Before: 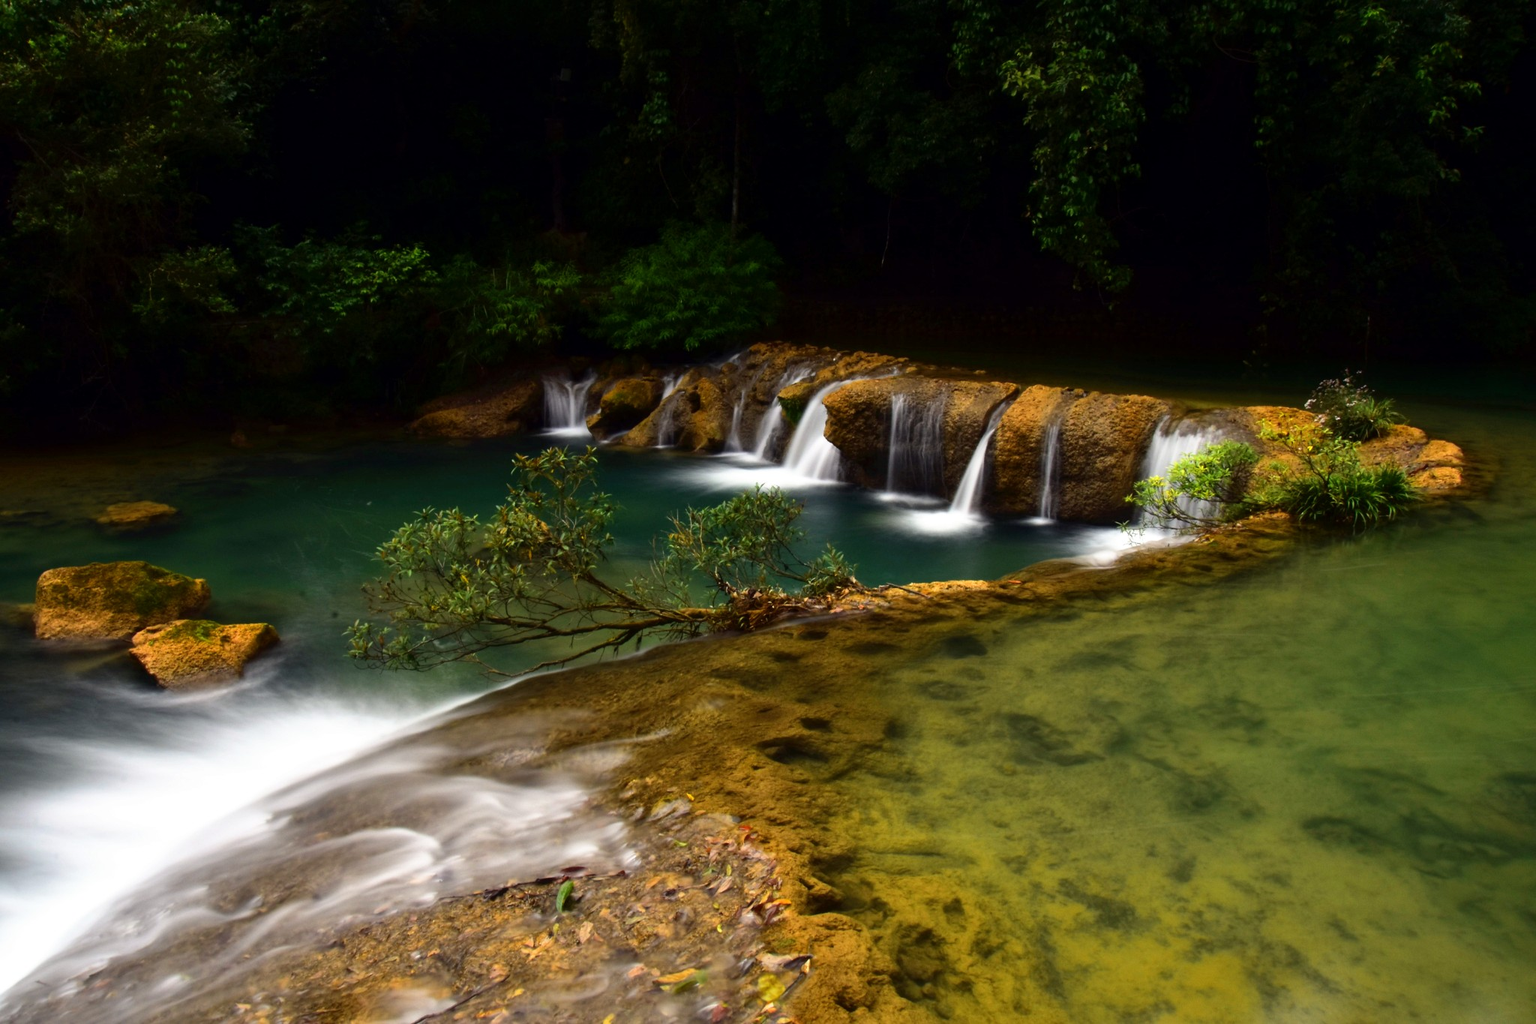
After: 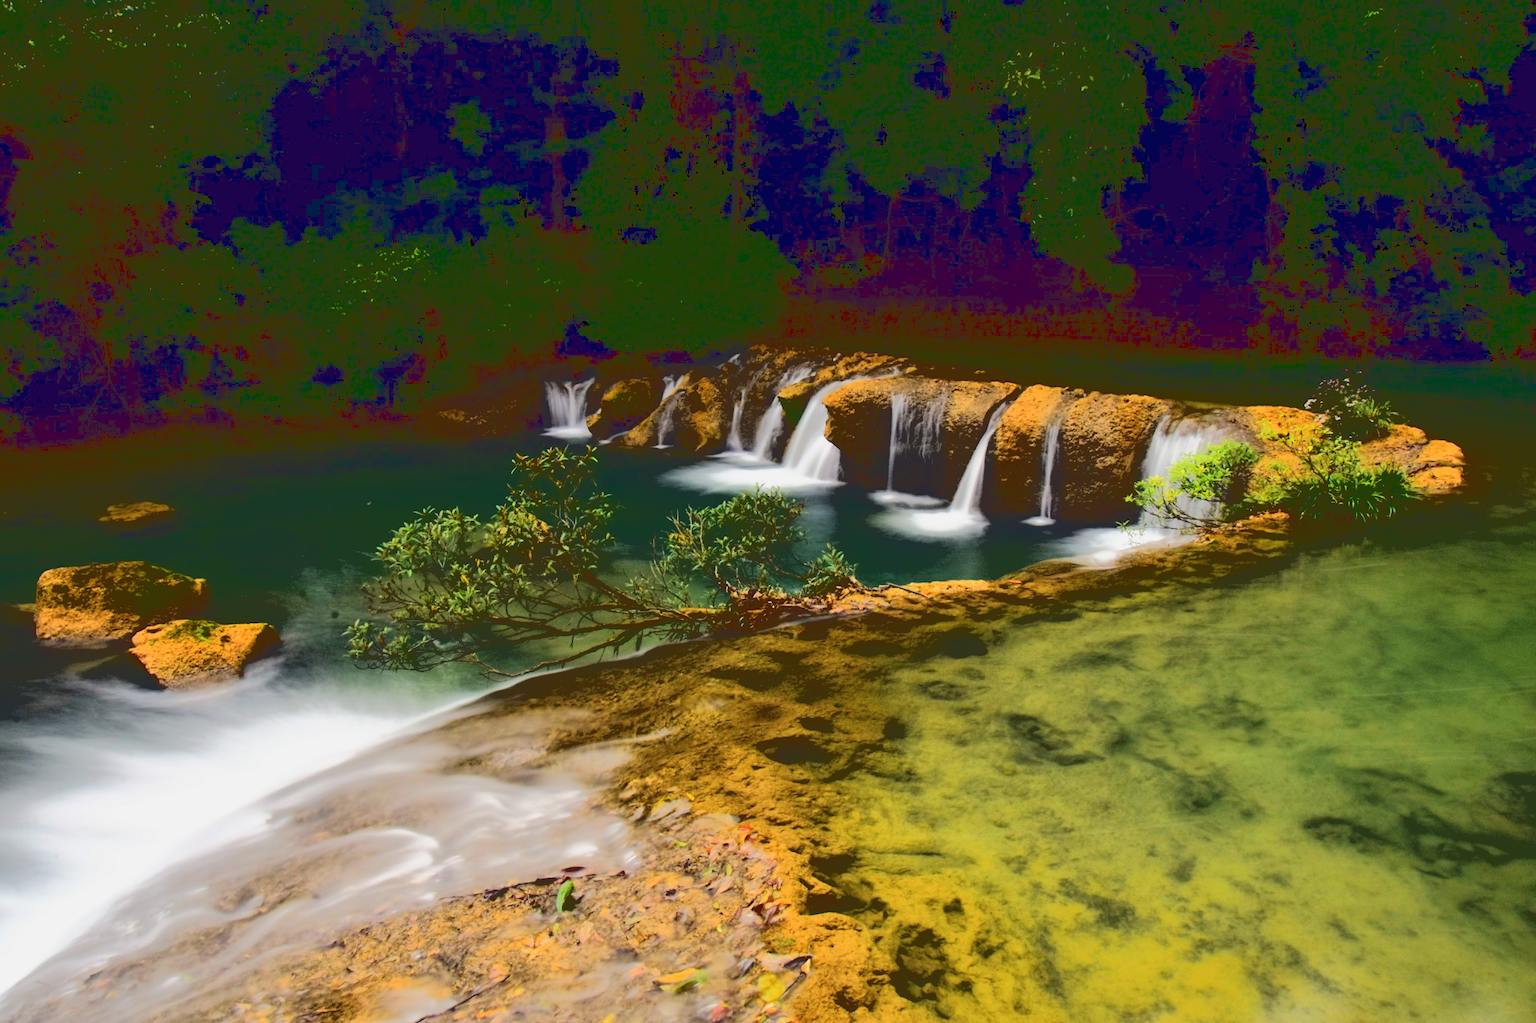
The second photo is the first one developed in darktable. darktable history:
color balance rgb: contrast -30%
exposure: exposure 0.669 EV, compensate highlight preservation false
base curve: curves: ch0 [(0.065, 0.026) (0.236, 0.358) (0.53, 0.546) (0.777, 0.841) (0.924, 0.992)], preserve colors average RGB
